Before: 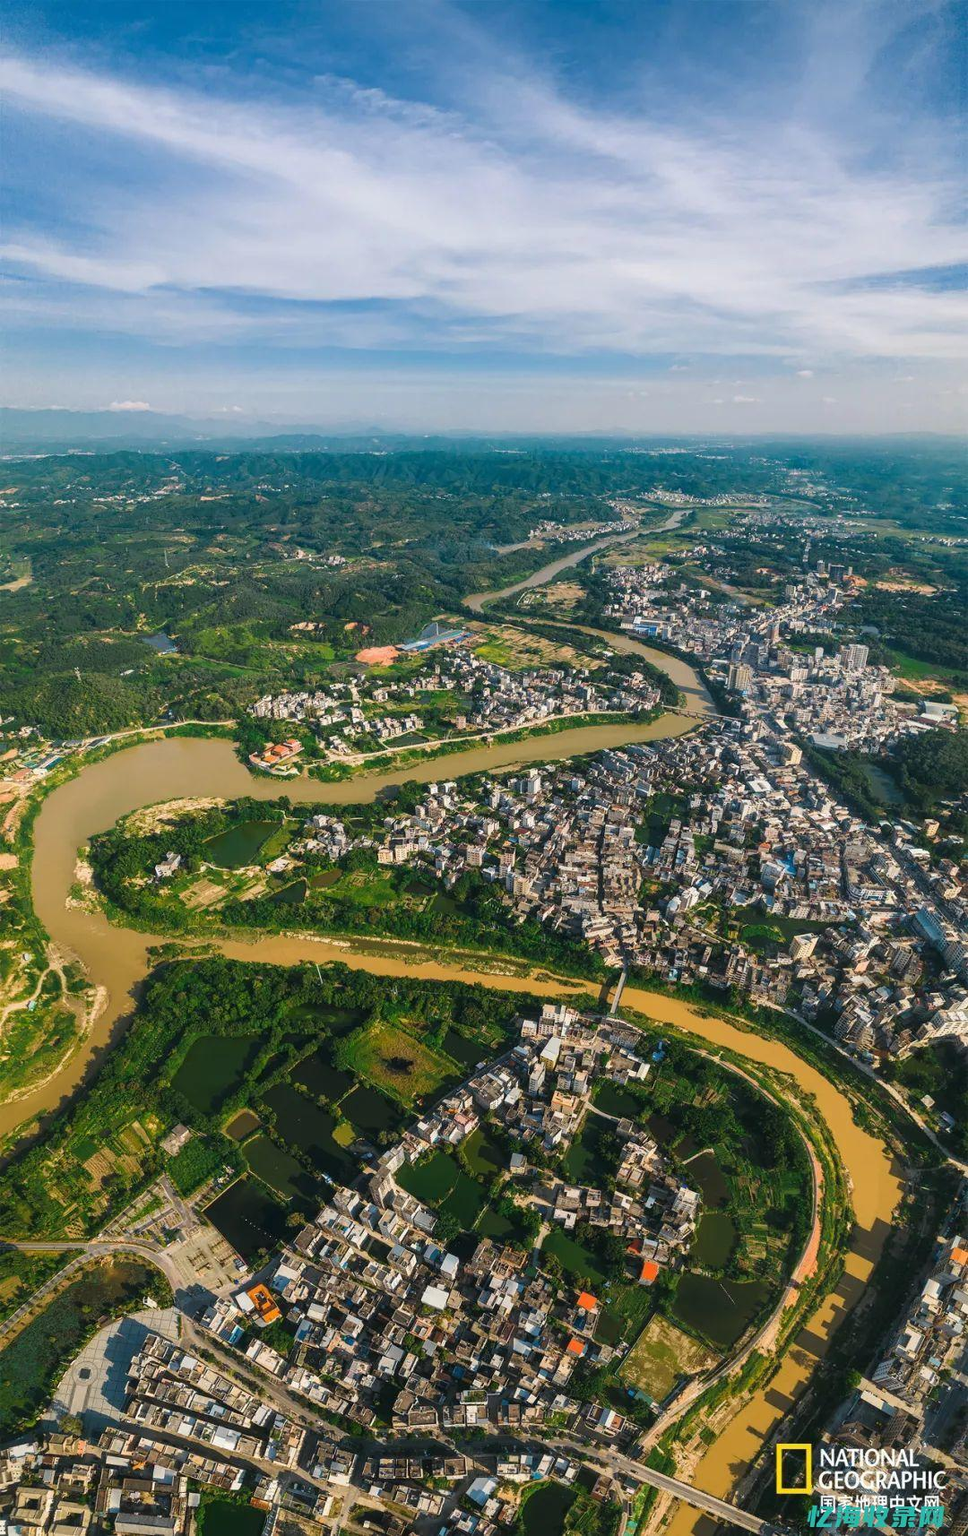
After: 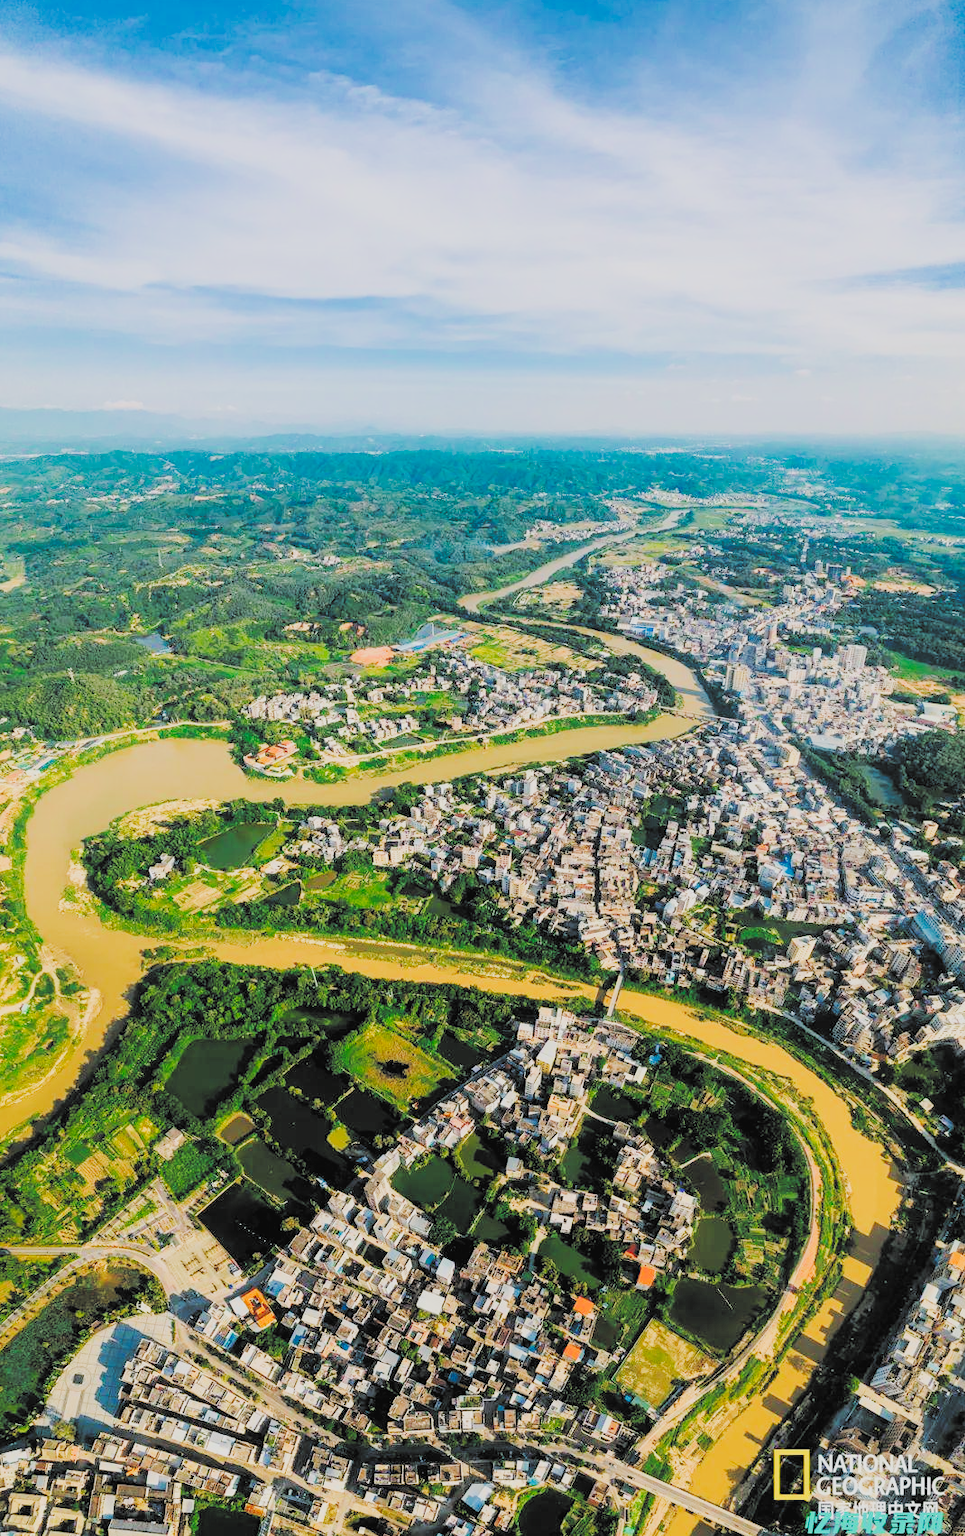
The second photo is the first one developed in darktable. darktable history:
tone curve: curves: ch0 [(0, 0.026) (0.146, 0.158) (0.272, 0.34) (0.434, 0.625) (0.676, 0.871) (0.994, 0.955)], preserve colors none
crop and rotate: left 0.806%, top 0.283%, bottom 0.306%
filmic rgb: black relative exposure -4.49 EV, white relative exposure 6.55 EV, threshold 2.95 EV, hardness 1.85, contrast 0.506, color science v5 (2021), contrast in shadows safe, contrast in highlights safe, enable highlight reconstruction true
